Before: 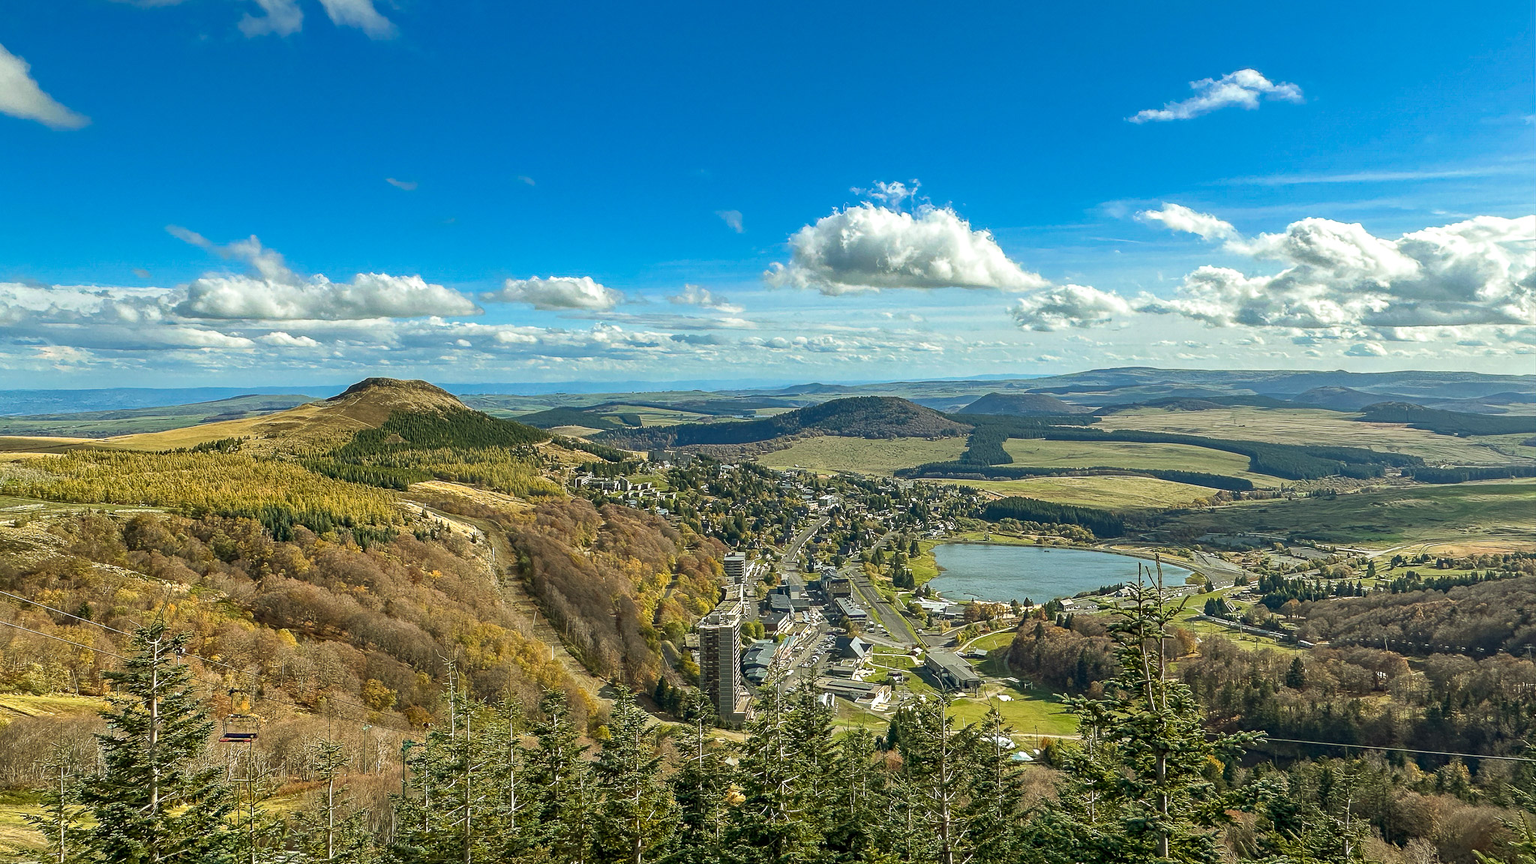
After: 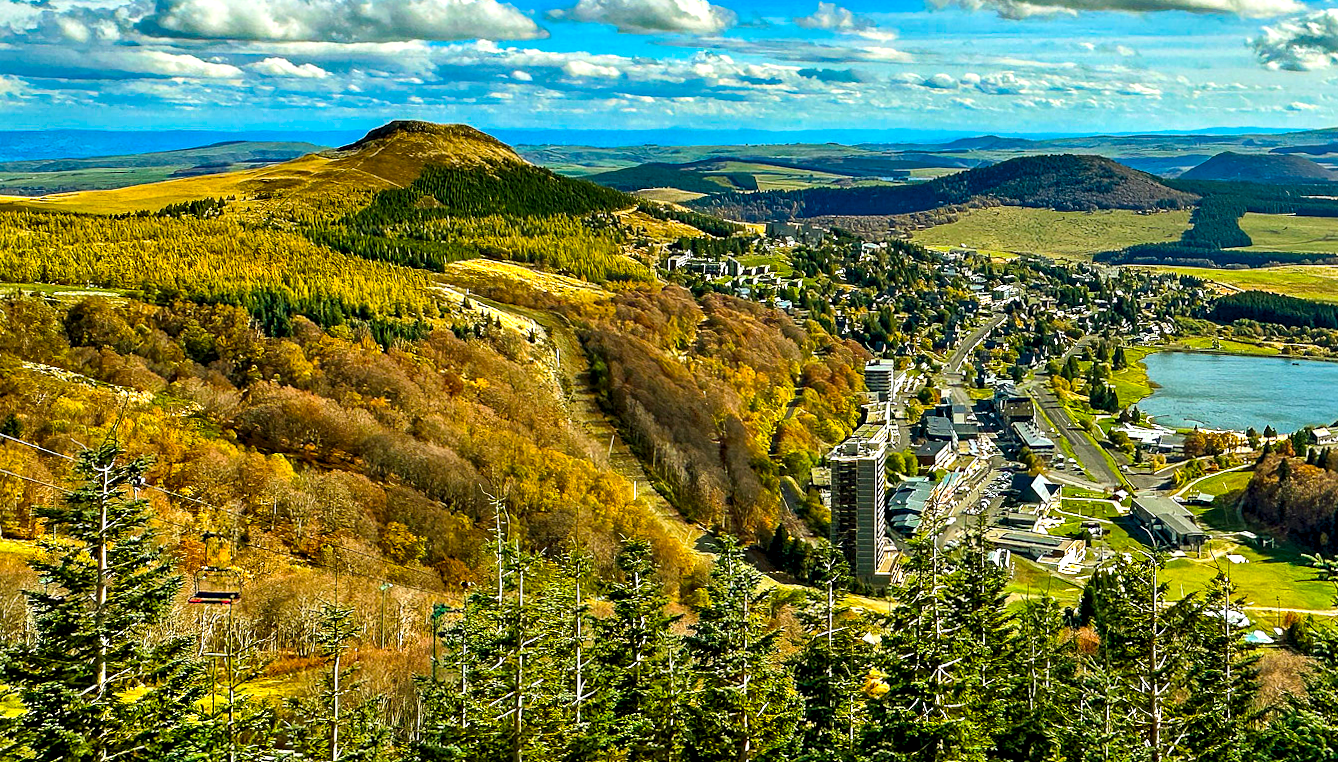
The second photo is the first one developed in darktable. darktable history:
contrast equalizer: y [[0.6 ×6], [0.55 ×6], [0 ×6], [0 ×6], [0 ×6]]
crop and rotate: angle -0.781°, left 3.705%, top 32.257%, right 29.372%
contrast brightness saturation: brightness -0.021, saturation 0.357
color balance rgb: shadows lift › chroma 0.913%, shadows lift › hue 111.55°, perceptual saturation grading › global saturation 31.042%
